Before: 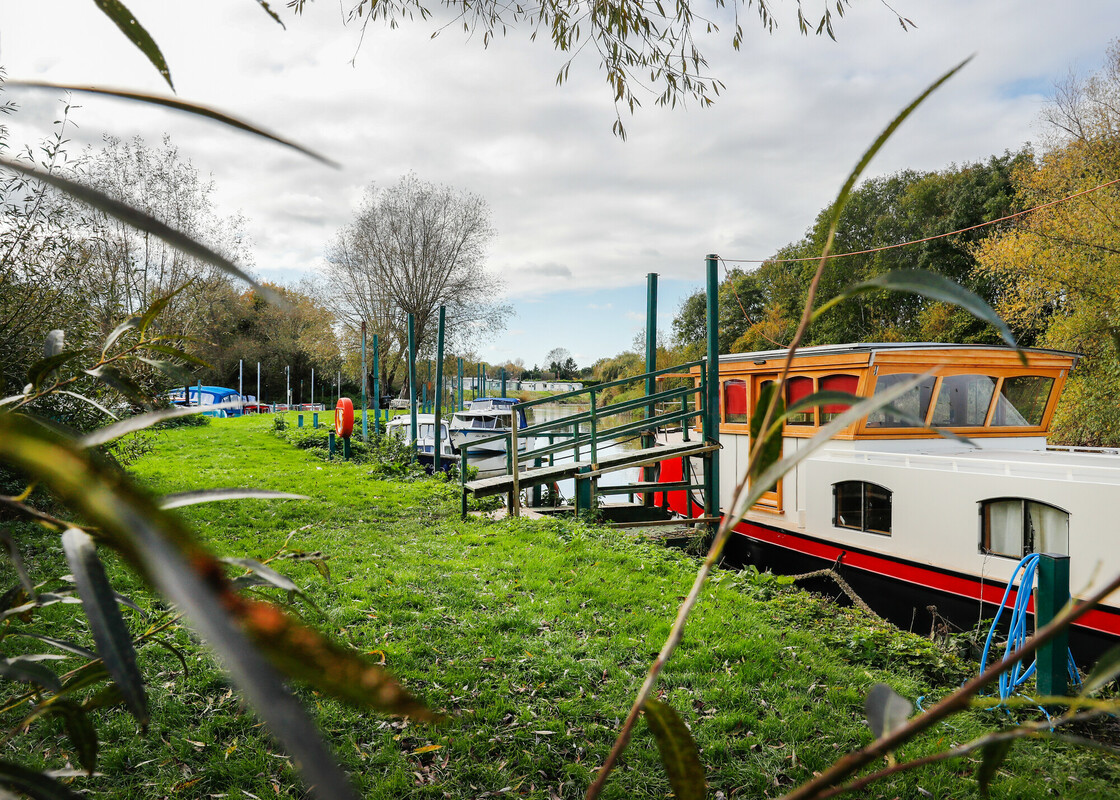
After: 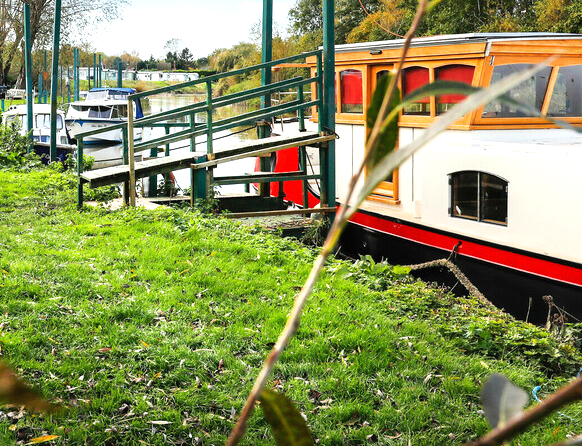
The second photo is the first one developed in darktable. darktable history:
crop: left 34.374%, top 38.772%, right 13.648%, bottom 5.388%
exposure: exposure 0.696 EV, compensate exposure bias true, compensate highlight preservation false
